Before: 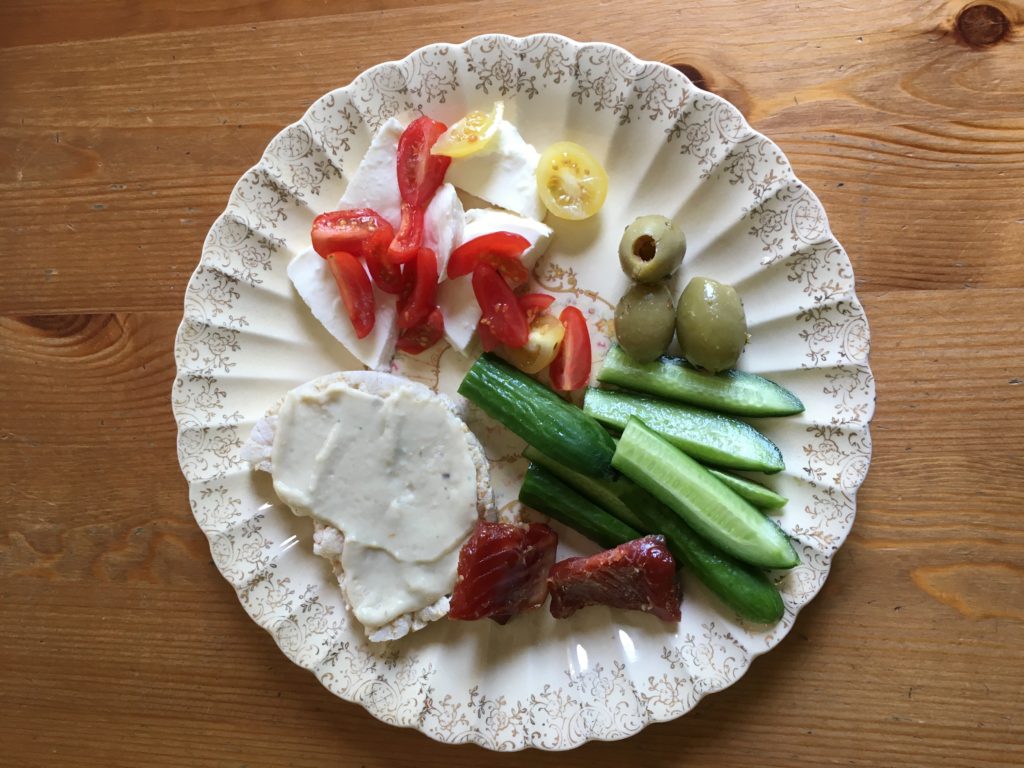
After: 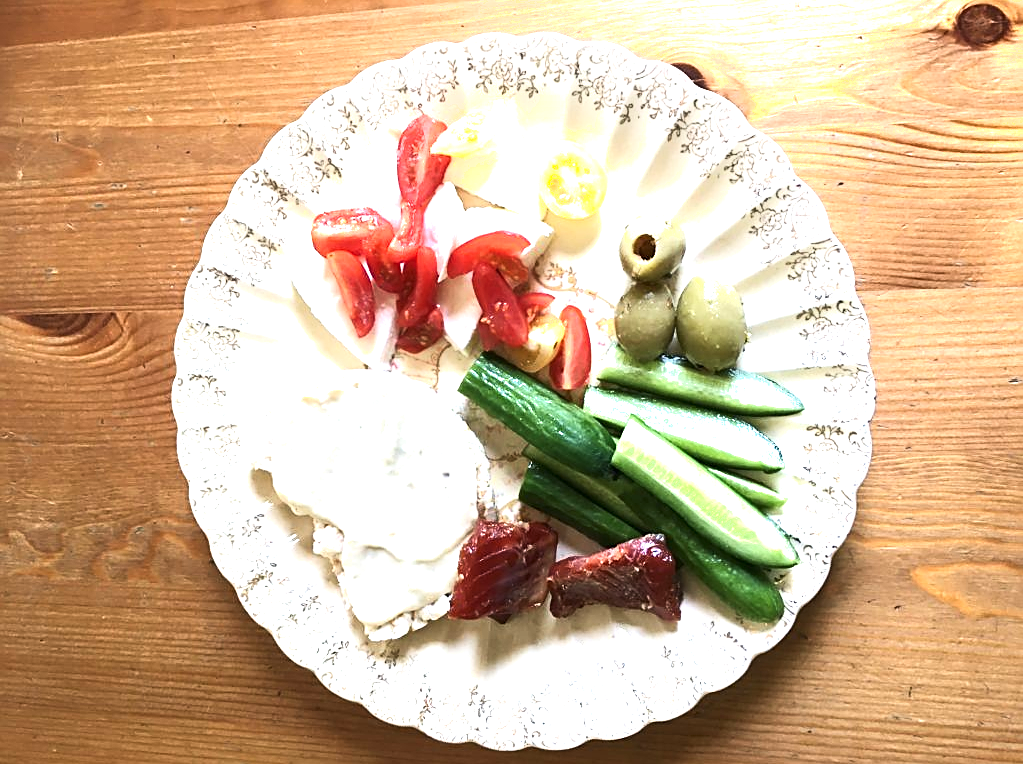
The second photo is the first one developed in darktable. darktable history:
tone equalizer: -8 EV -0.409 EV, -7 EV -0.404 EV, -6 EV -0.306 EV, -5 EV -0.235 EV, -3 EV 0.243 EV, -2 EV 0.323 EV, -1 EV 0.364 EV, +0 EV 0.423 EV, edges refinement/feathering 500, mask exposure compensation -1.57 EV, preserve details no
sharpen: on, module defaults
crop: top 0.237%, bottom 0.191%
exposure: black level correction 0, exposure 1.195 EV, compensate exposure bias true, compensate highlight preservation false
shadows and highlights: shadows 0.64, highlights 41.52
levels: levels [0, 0.51, 1]
